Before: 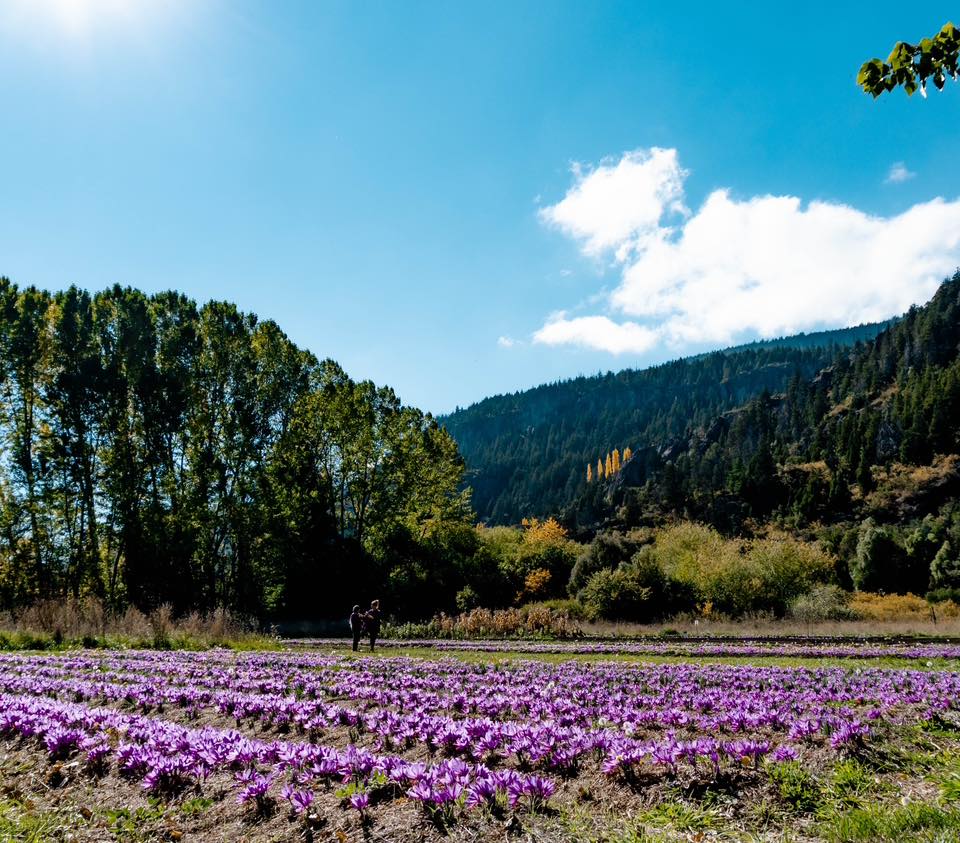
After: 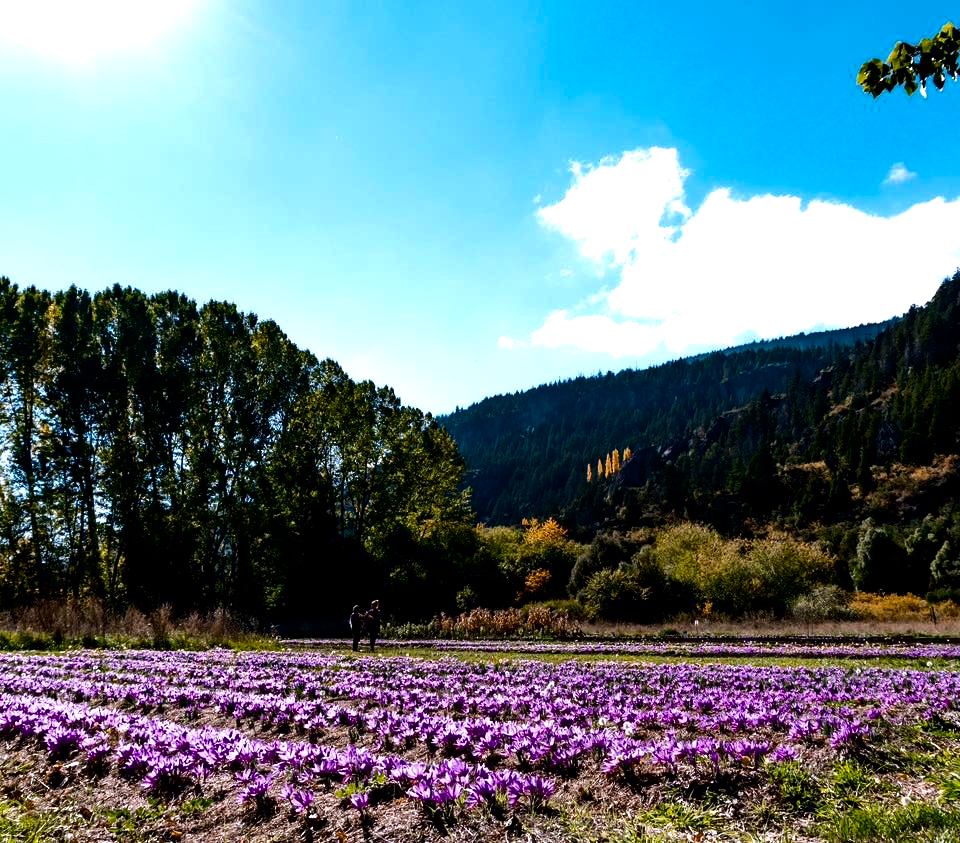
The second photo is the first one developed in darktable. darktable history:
contrast brightness saturation: brightness -0.2, saturation 0.08
white balance: red 1.05, blue 1.072
tone equalizer: -8 EV -0.75 EV, -7 EV -0.7 EV, -6 EV -0.6 EV, -5 EV -0.4 EV, -3 EV 0.4 EV, -2 EV 0.6 EV, -1 EV 0.7 EV, +0 EV 0.75 EV, edges refinement/feathering 500, mask exposure compensation -1.57 EV, preserve details no
